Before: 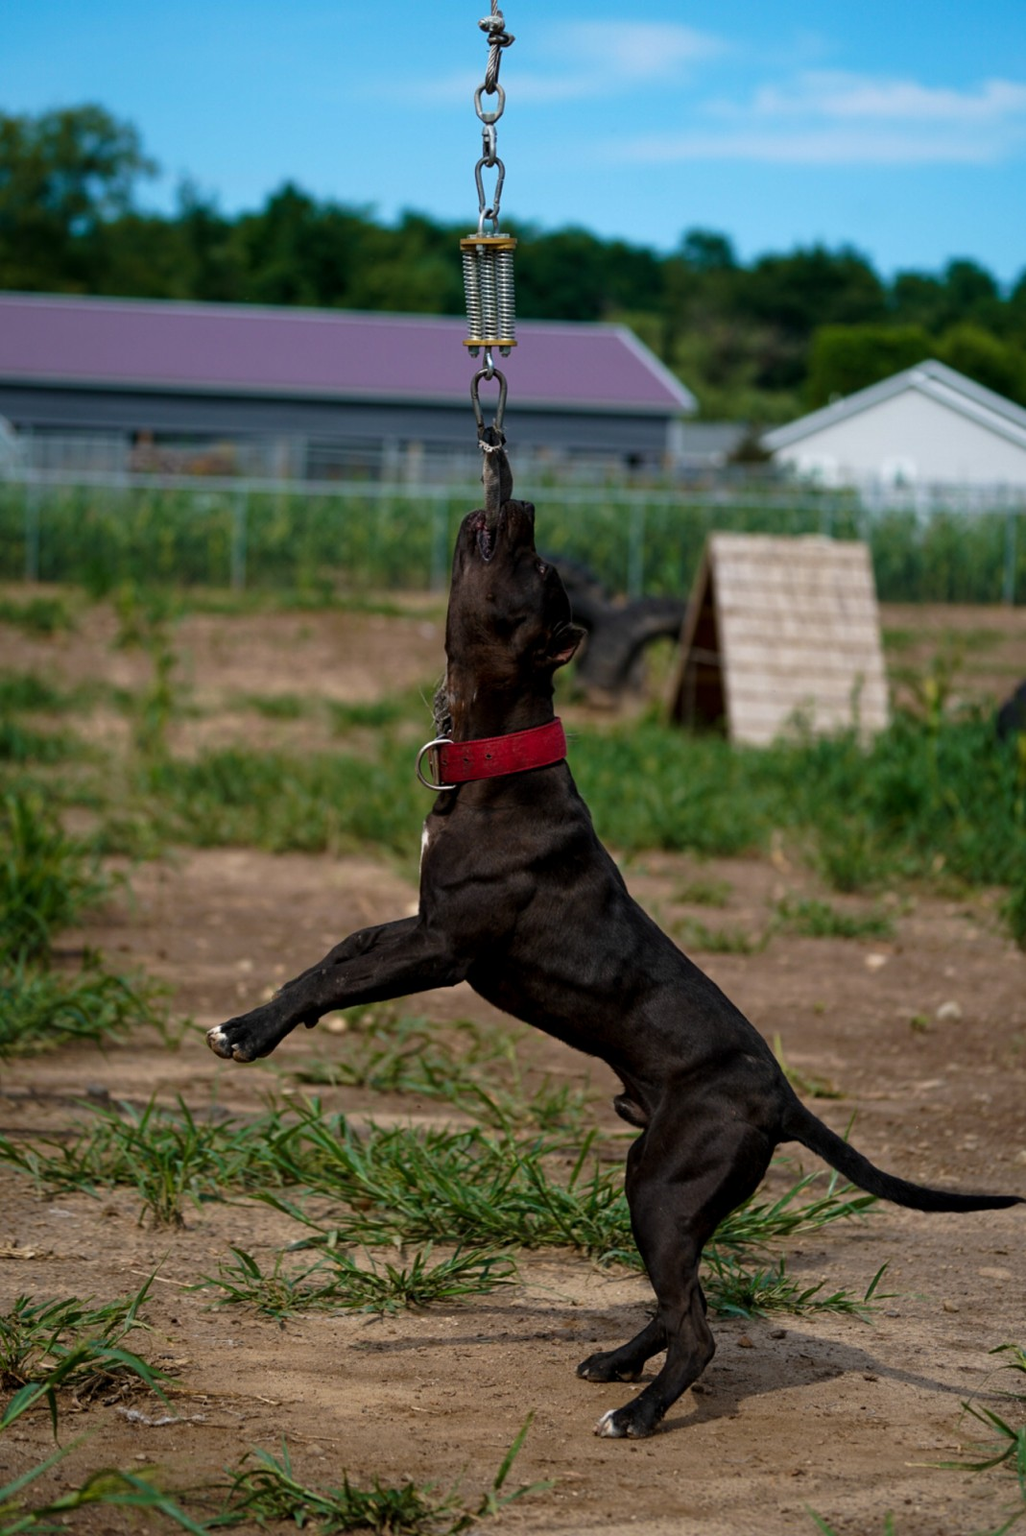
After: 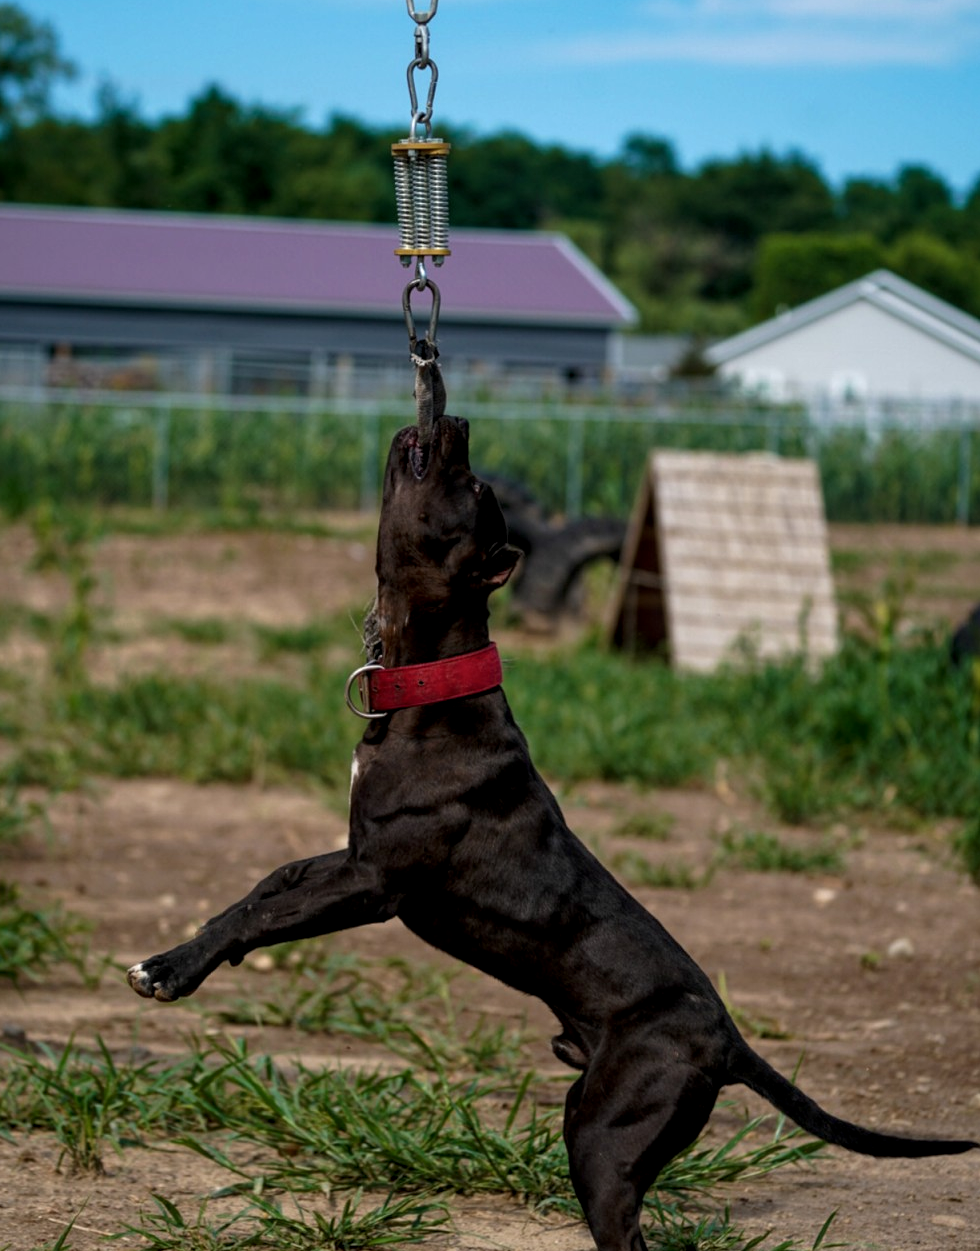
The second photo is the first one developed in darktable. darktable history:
local contrast: on, module defaults
shadows and highlights: shadows 24.79, highlights -24, shadows color adjustment 97.68%
crop: left 8.281%, top 6.565%, bottom 15.243%
